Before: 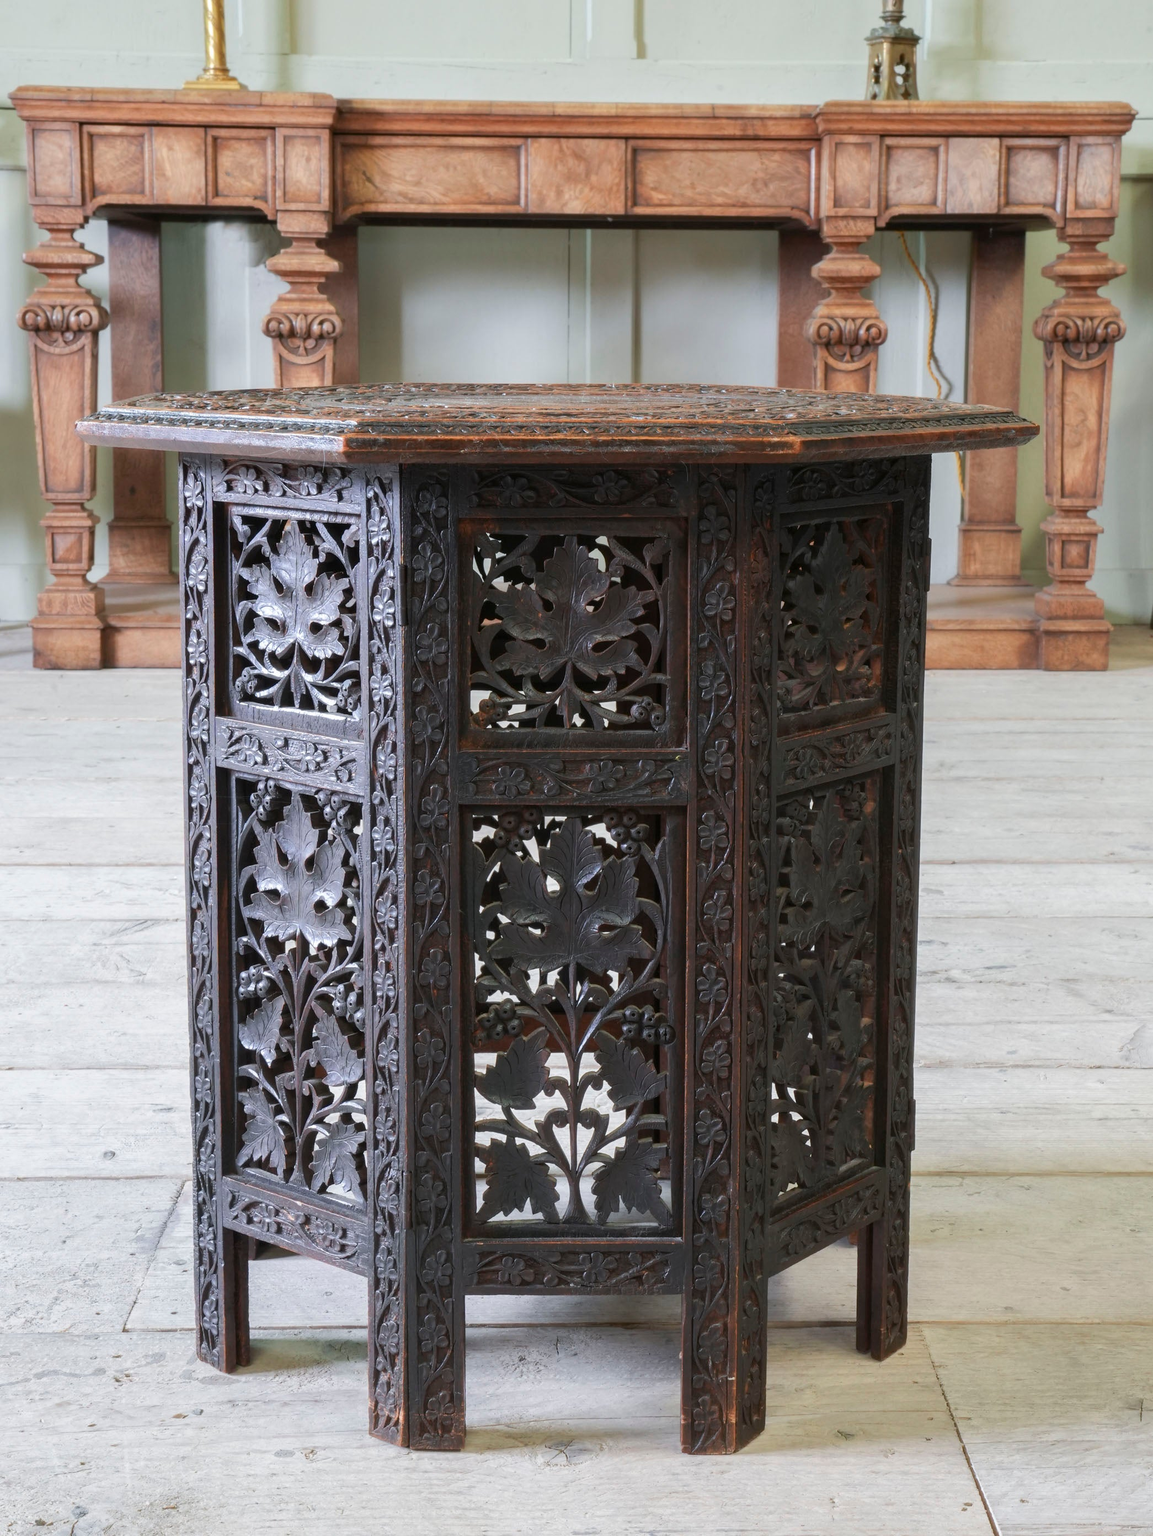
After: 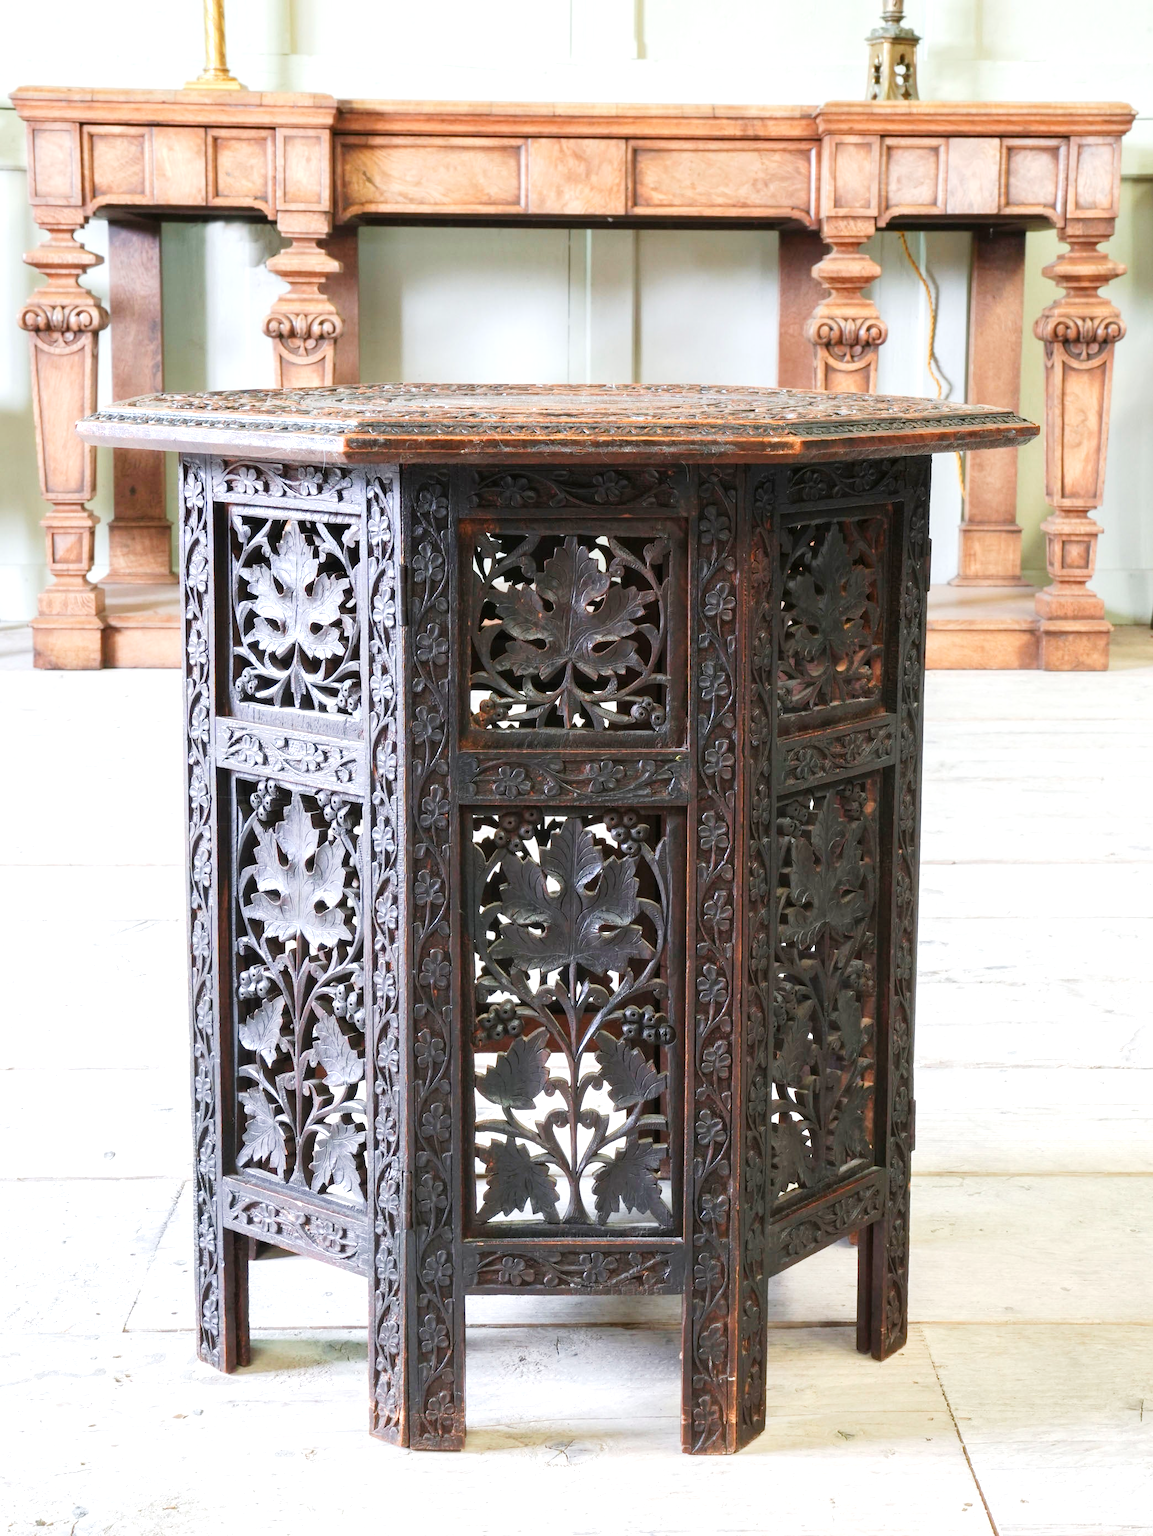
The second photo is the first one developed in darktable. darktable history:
tone curve: curves: ch0 [(0, 0) (0.071, 0.047) (0.266, 0.26) (0.491, 0.552) (0.753, 0.818) (1, 0.983)]; ch1 [(0, 0) (0.346, 0.307) (0.408, 0.369) (0.463, 0.443) (0.482, 0.493) (0.502, 0.5) (0.517, 0.518) (0.55, 0.573) (0.597, 0.641) (0.651, 0.709) (1, 1)]; ch2 [(0, 0) (0.346, 0.34) (0.434, 0.46) (0.485, 0.494) (0.5, 0.494) (0.517, 0.506) (0.535, 0.545) (0.583, 0.634) (0.625, 0.686) (1, 1)], preserve colors none
exposure: black level correction 0, exposure 0.889 EV, compensate highlight preservation false
